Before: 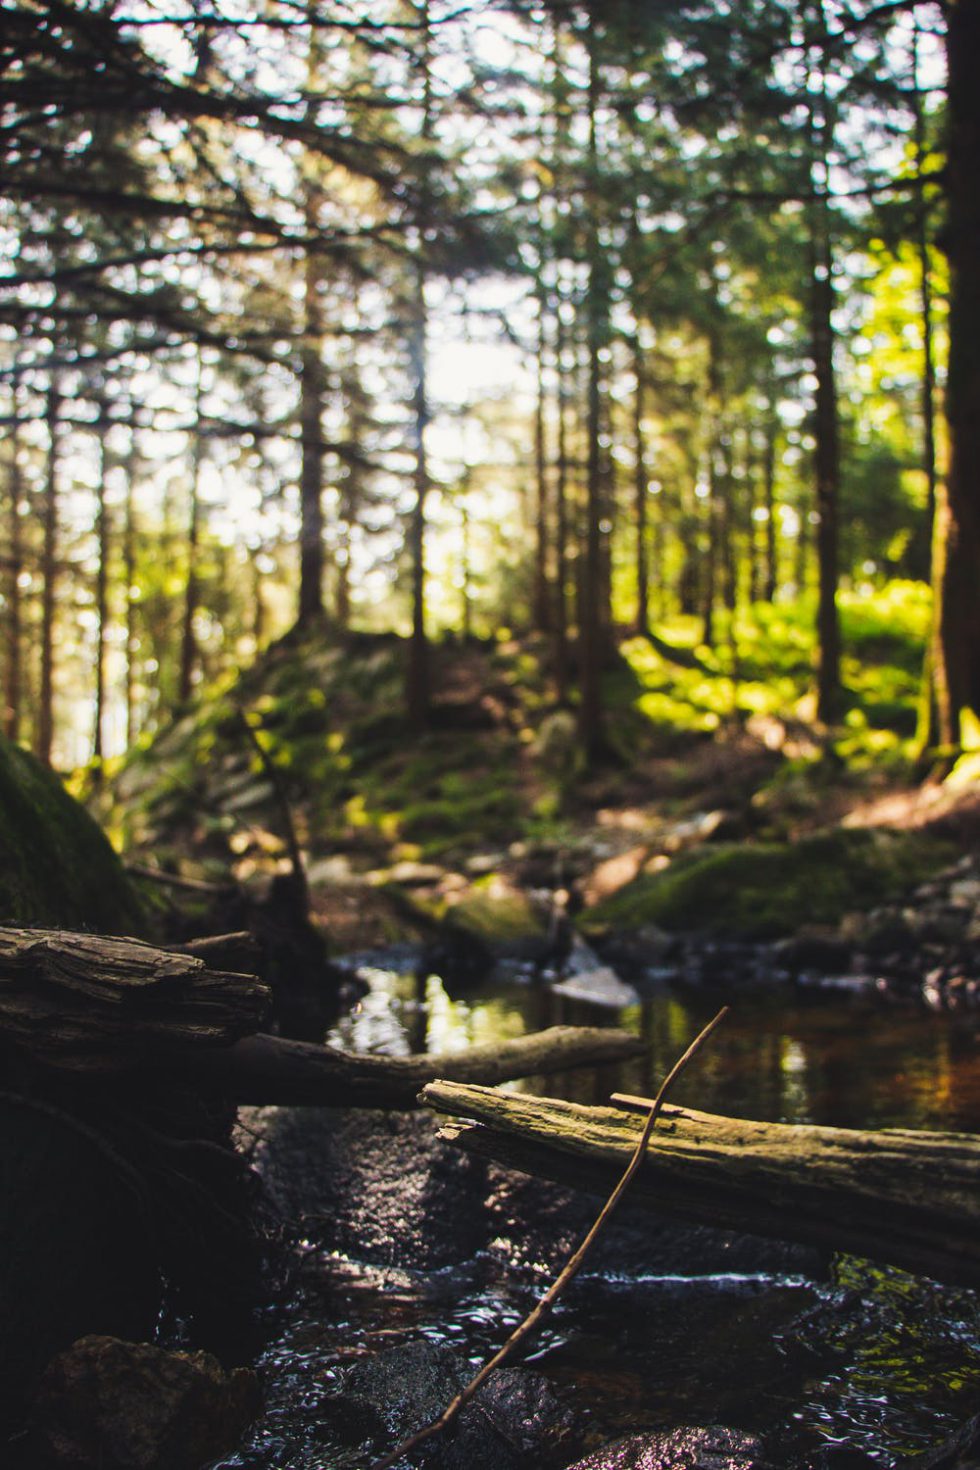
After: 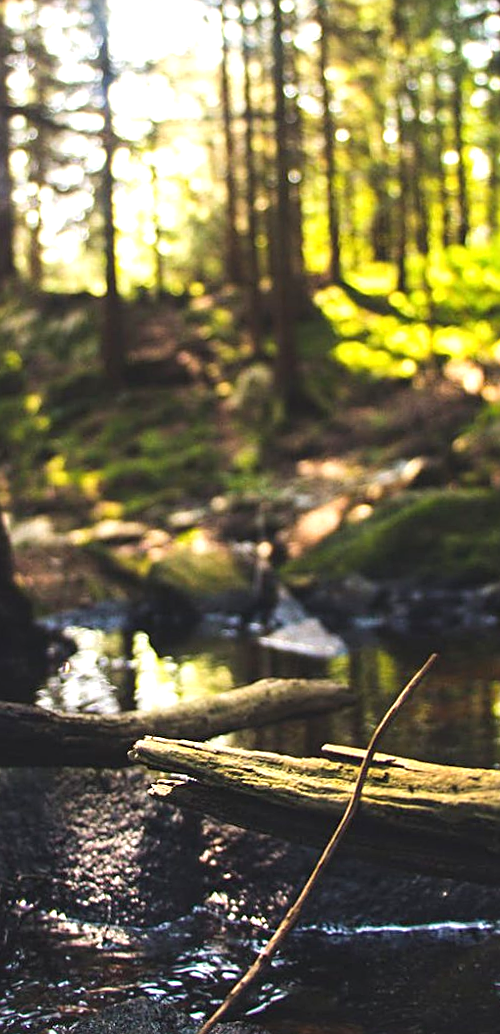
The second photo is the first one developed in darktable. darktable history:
crop: left 31.379%, top 24.658%, right 20.326%, bottom 6.628%
sharpen: on, module defaults
rotate and perspective: rotation -2.22°, lens shift (horizontal) -0.022, automatic cropping off
exposure: black level correction 0, exposure 0.7 EV, compensate exposure bias true, compensate highlight preservation false
